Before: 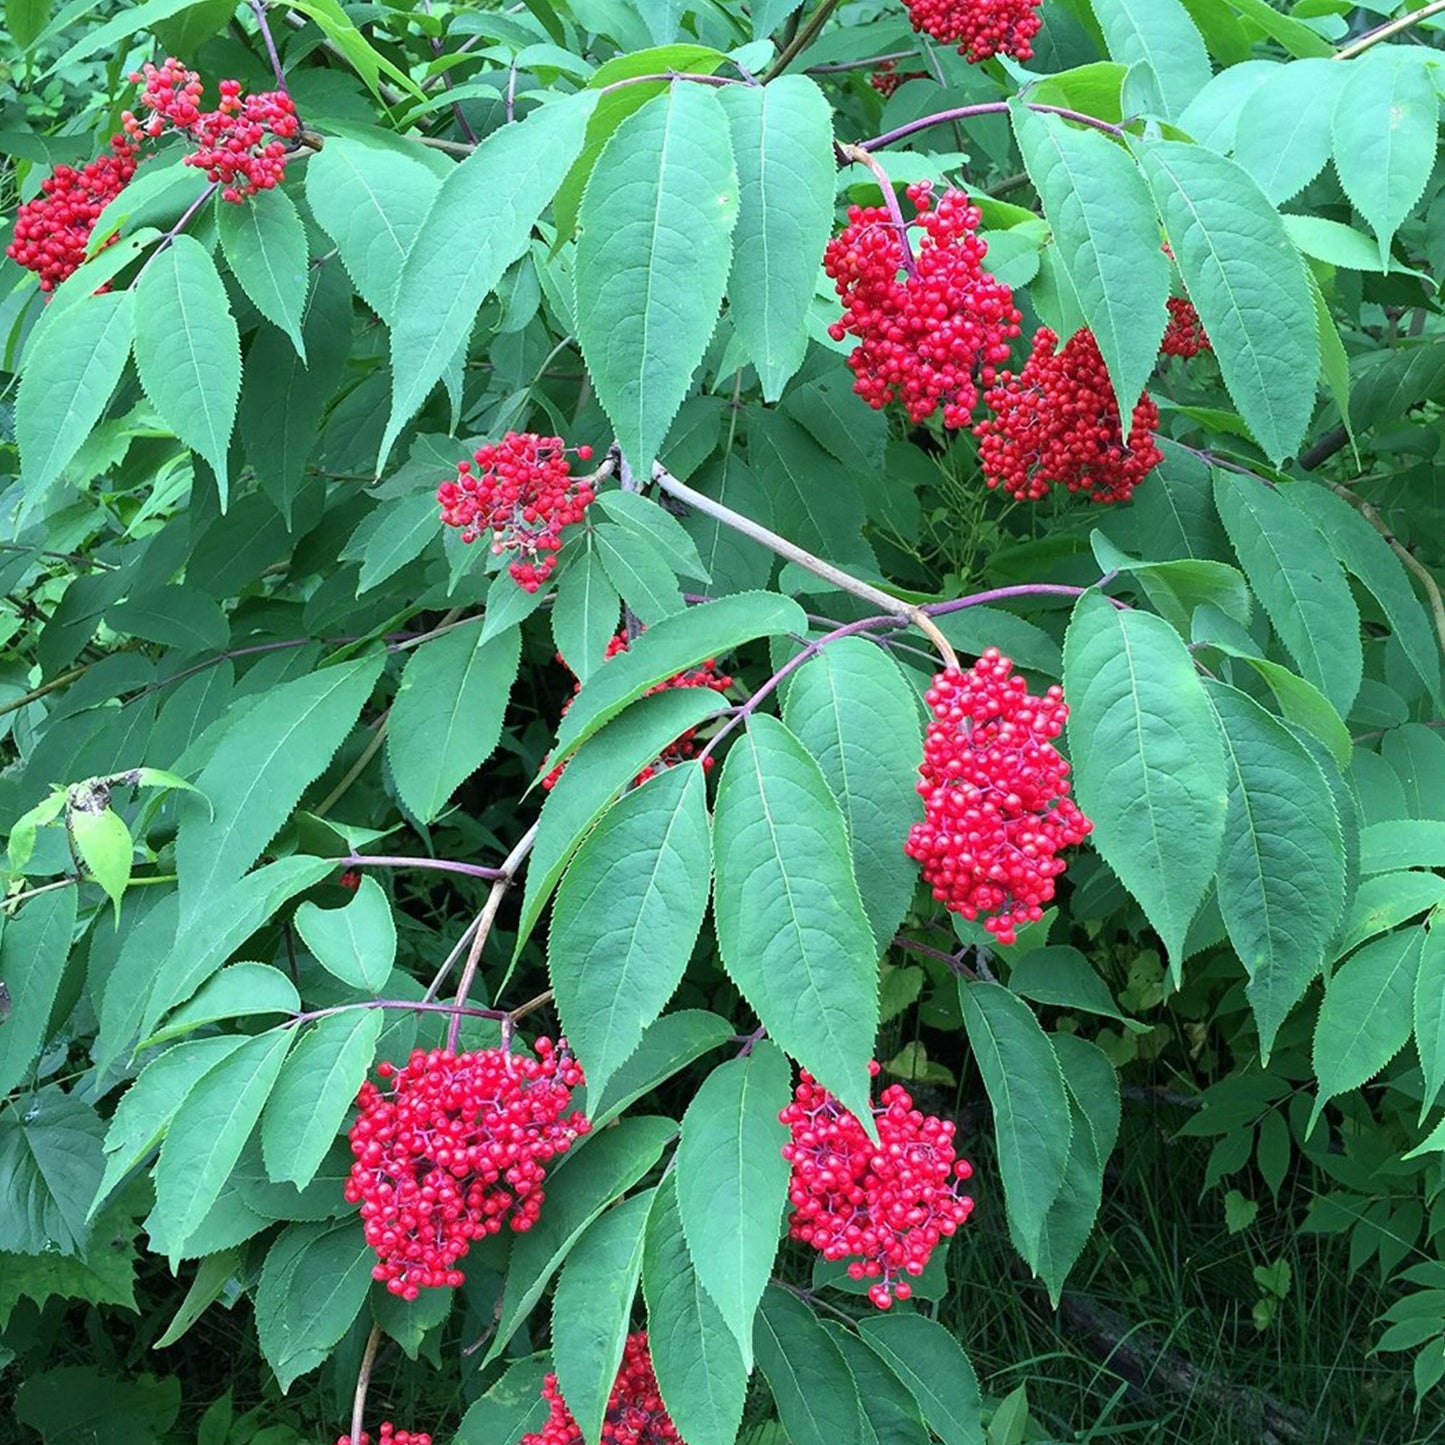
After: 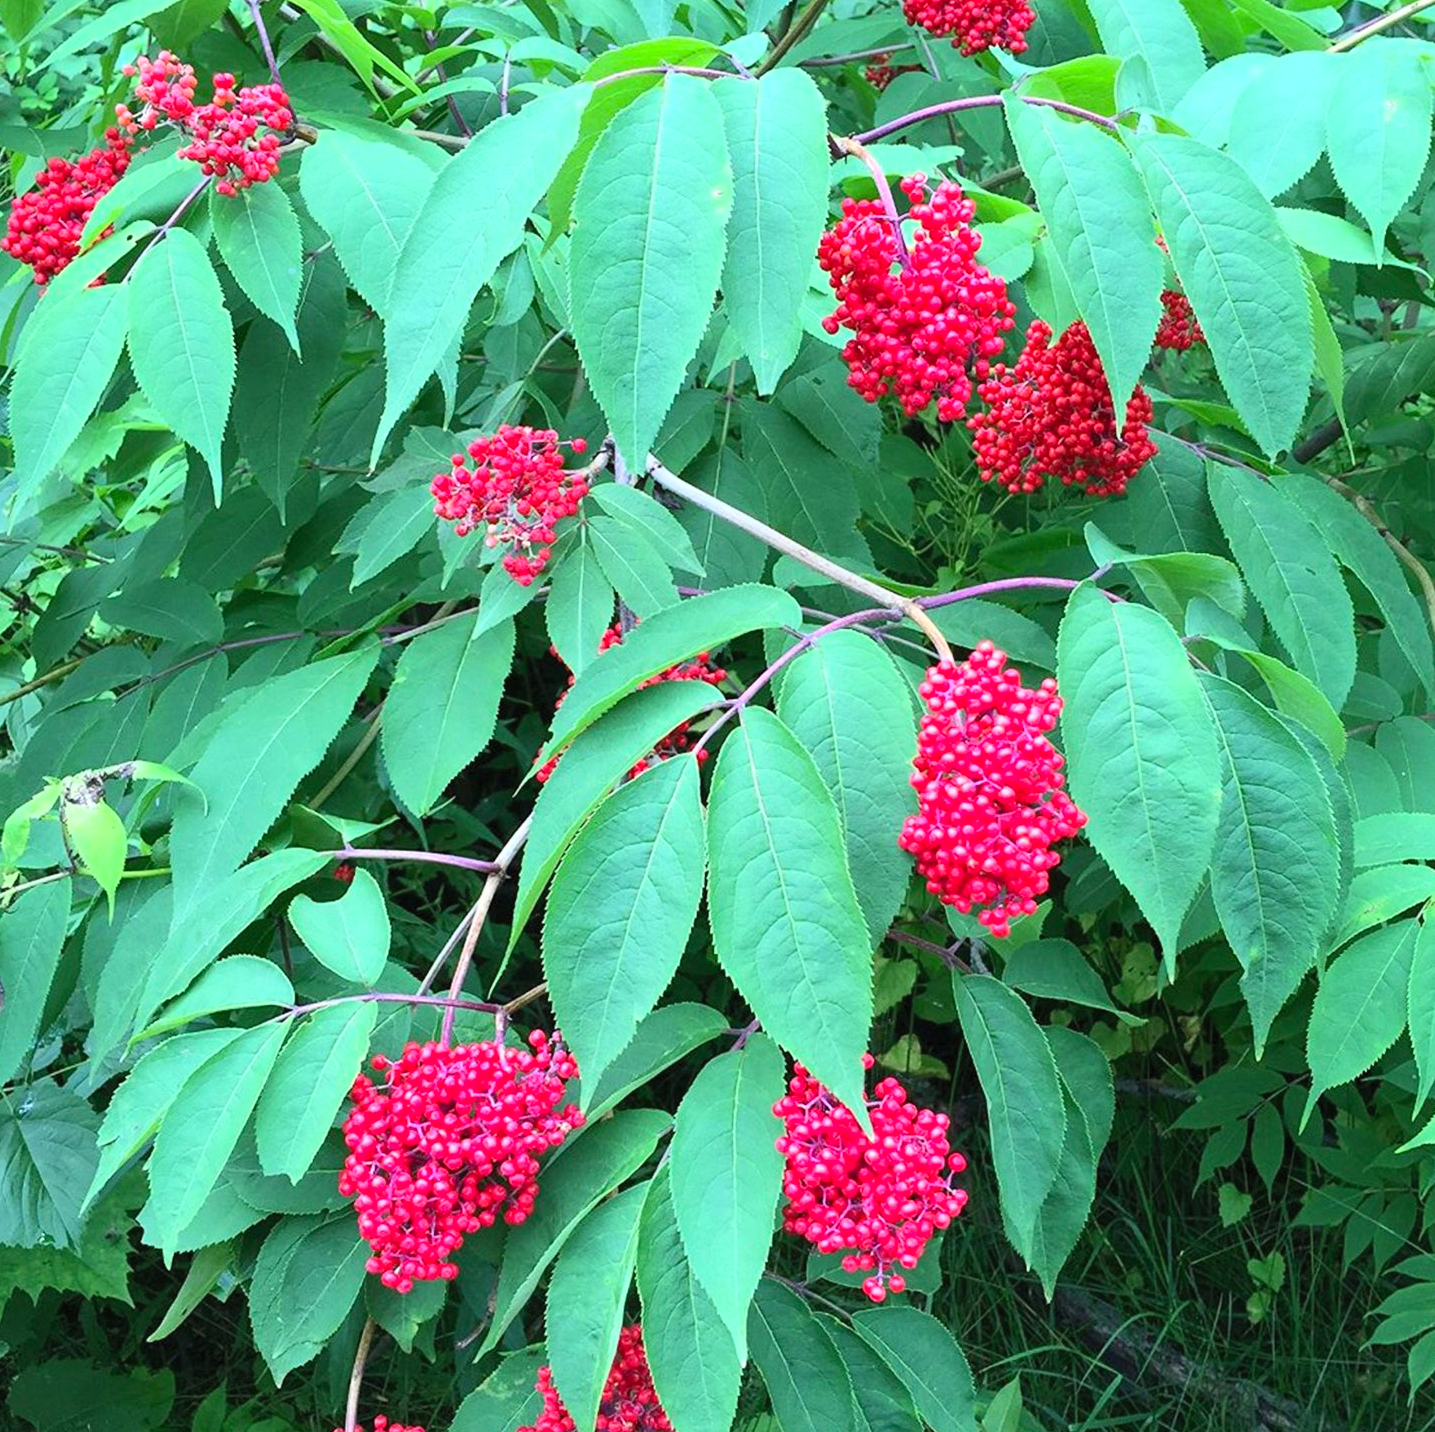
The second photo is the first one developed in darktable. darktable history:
shadows and highlights: shadows 25, highlights -25
contrast brightness saturation: contrast 0.2, brightness 0.16, saturation 0.22
crop: left 0.434%, top 0.485%, right 0.244%, bottom 0.386%
tone equalizer: on, module defaults
